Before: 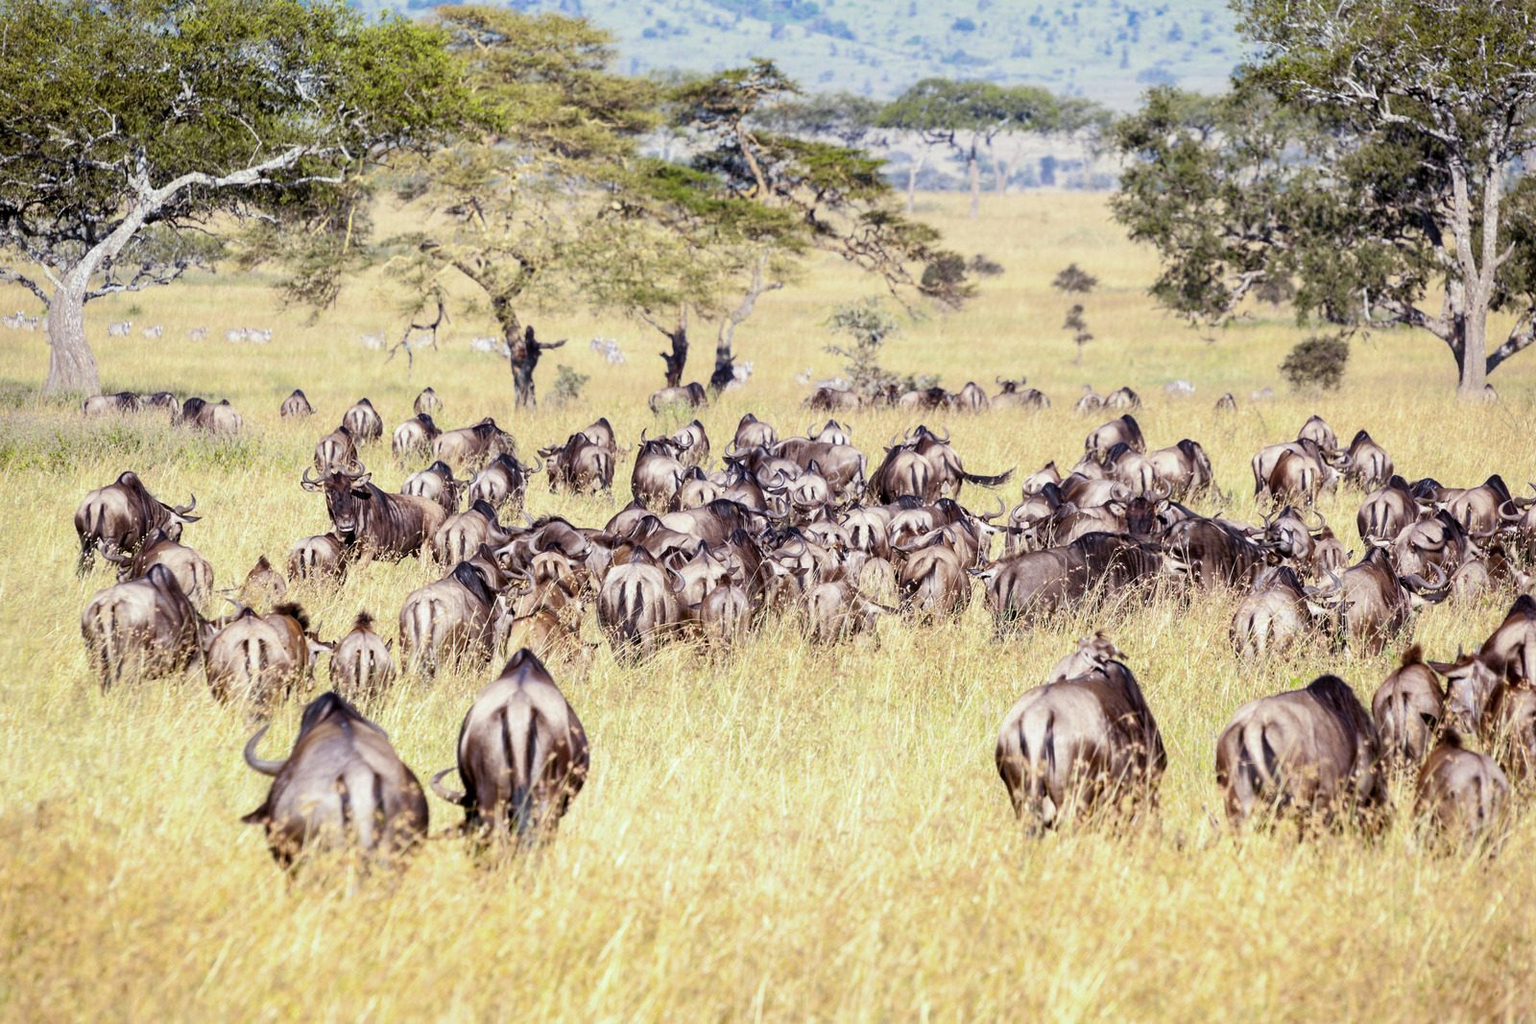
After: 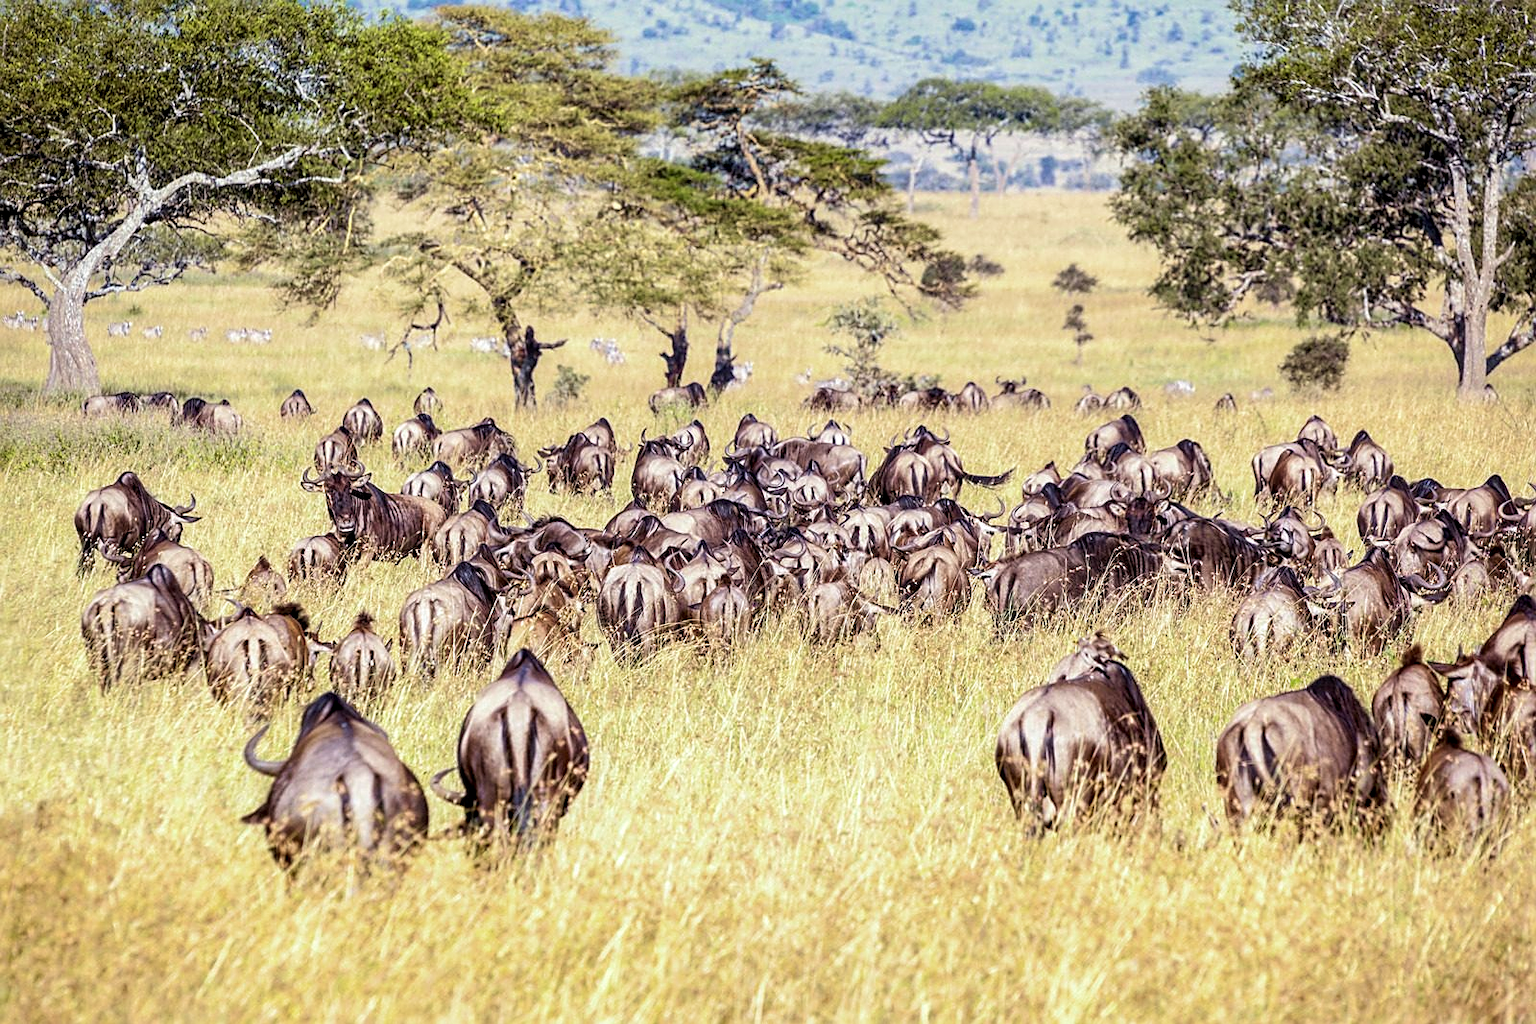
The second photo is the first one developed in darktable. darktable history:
sharpen: on, module defaults
velvia: on, module defaults
local contrast: detail 130%
